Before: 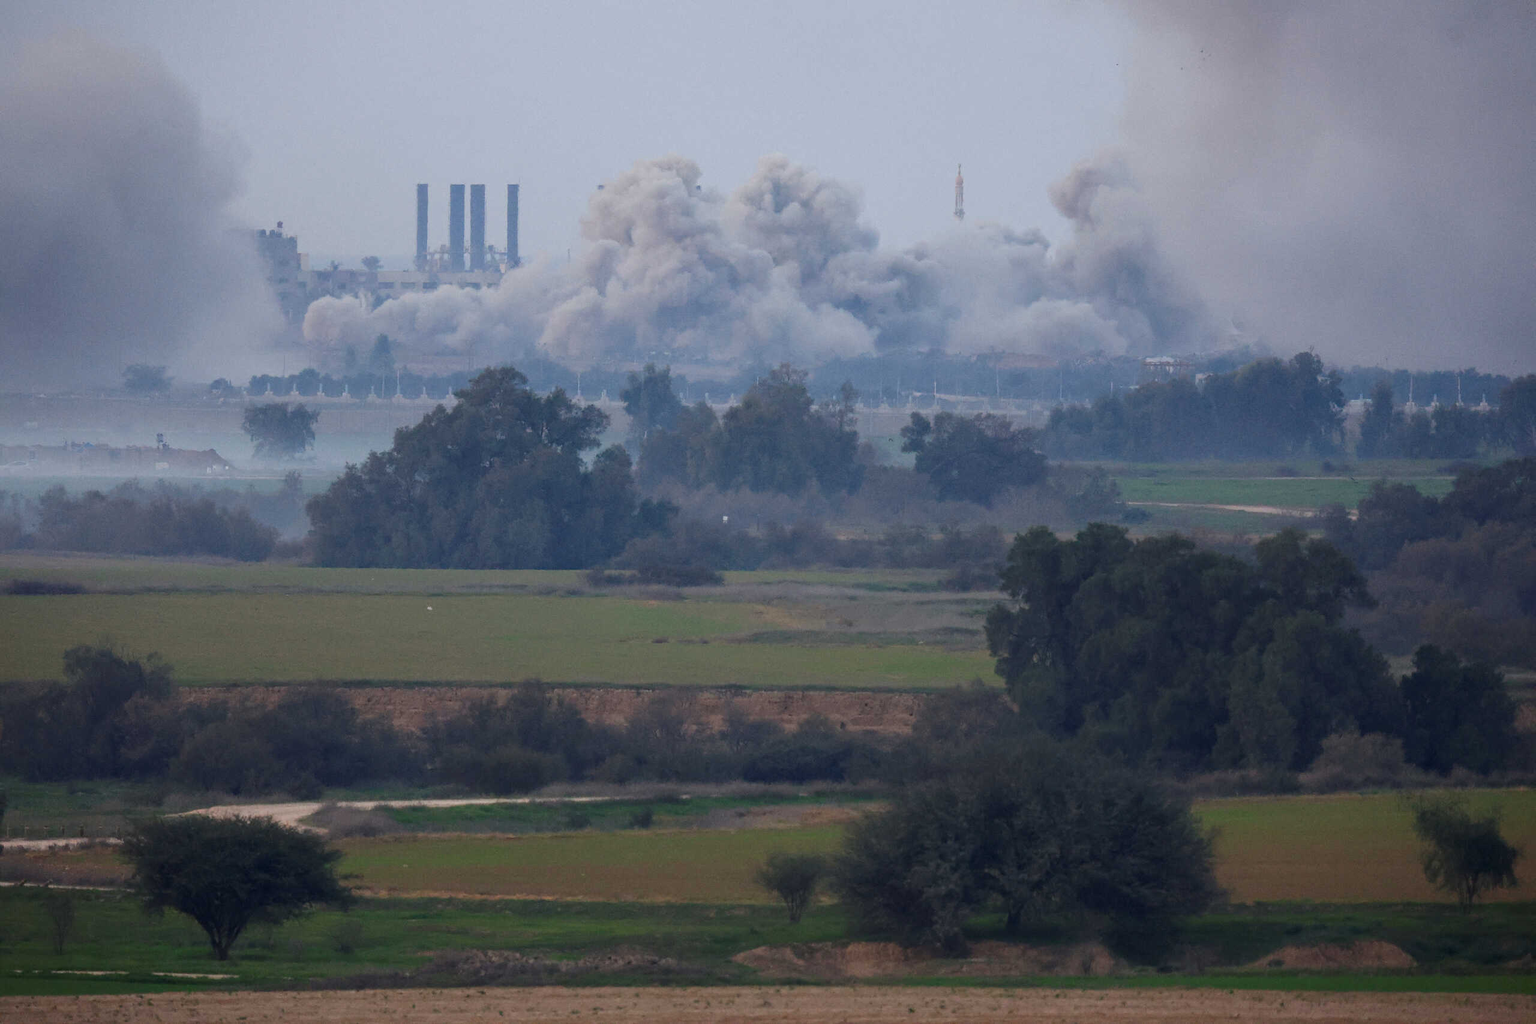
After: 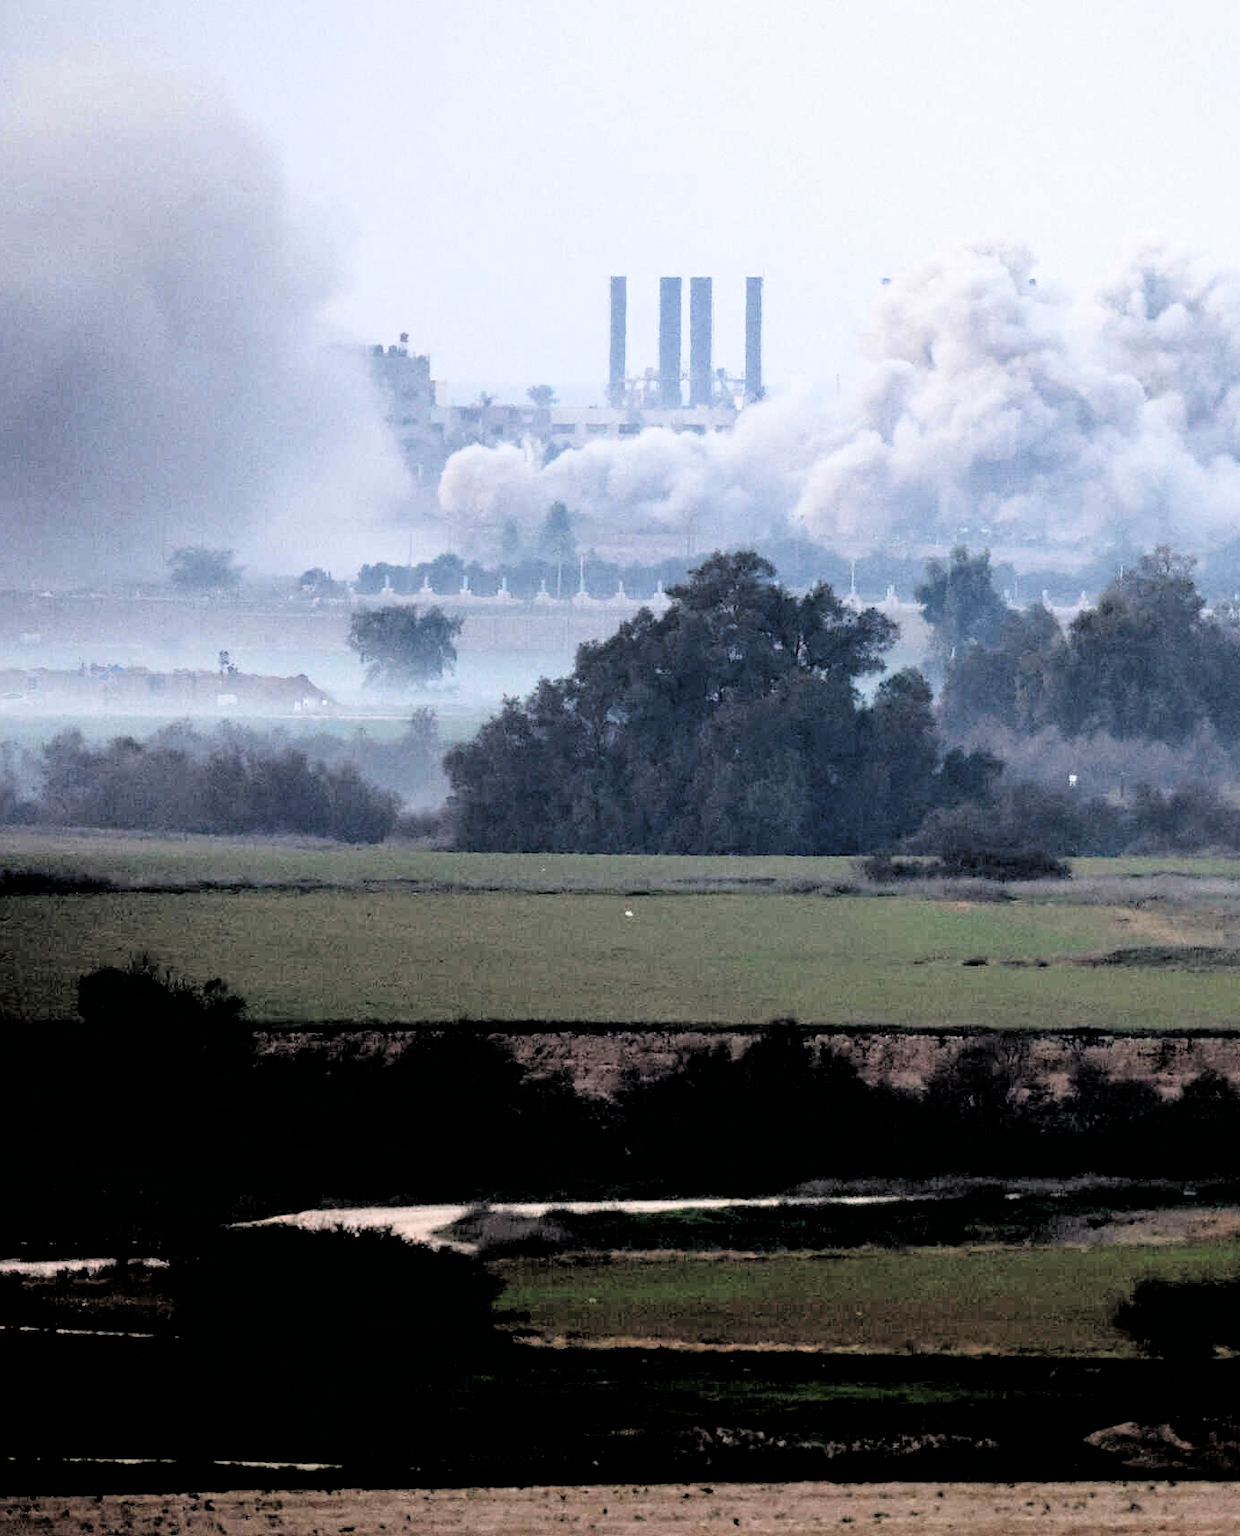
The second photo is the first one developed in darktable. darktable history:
exposure: black level correction 0, exposure 0.5 EV, compensate highlight preservation false
filmic rgb: black relative exposure -1.13 EV, white relative exposure 2.07 EV, hardness 1.54, contrast 2.243
crop: left 0.708%, right 45.472%, bottom 0.088%
